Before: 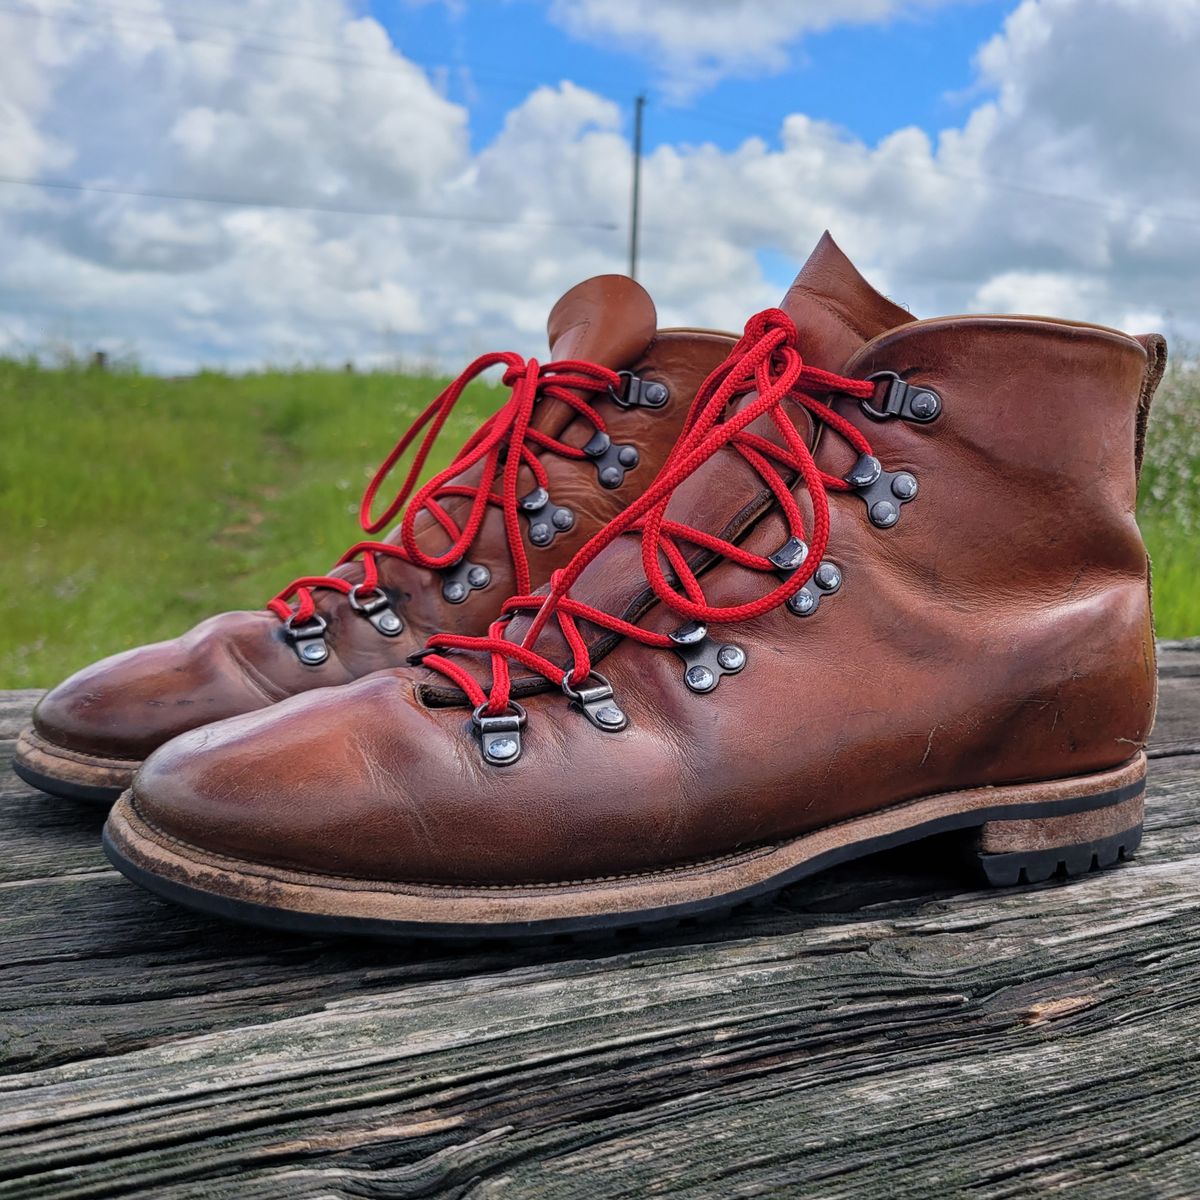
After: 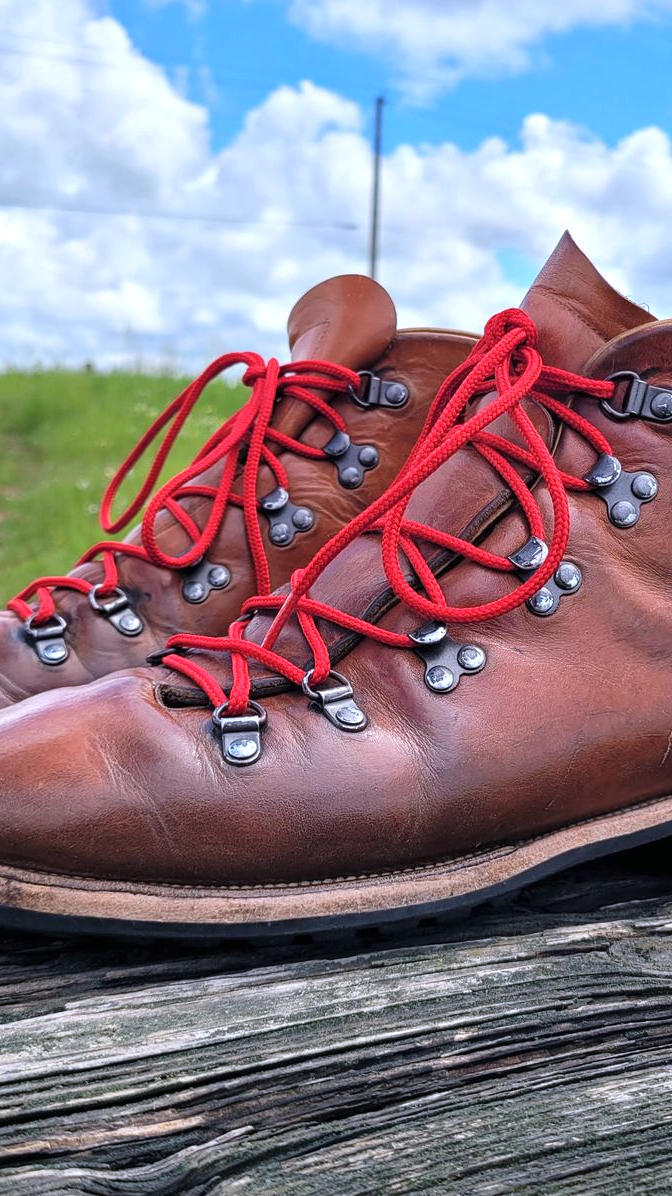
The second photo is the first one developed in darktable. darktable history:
exposure: black level correction 0, exposure 0.5 EV, compensate highlight preservation false
crop: left 21.674%, right 22.086%
color calibration: illuminant as shot in camera, x 0.358, y 0.373, temperature 4628.91 K
